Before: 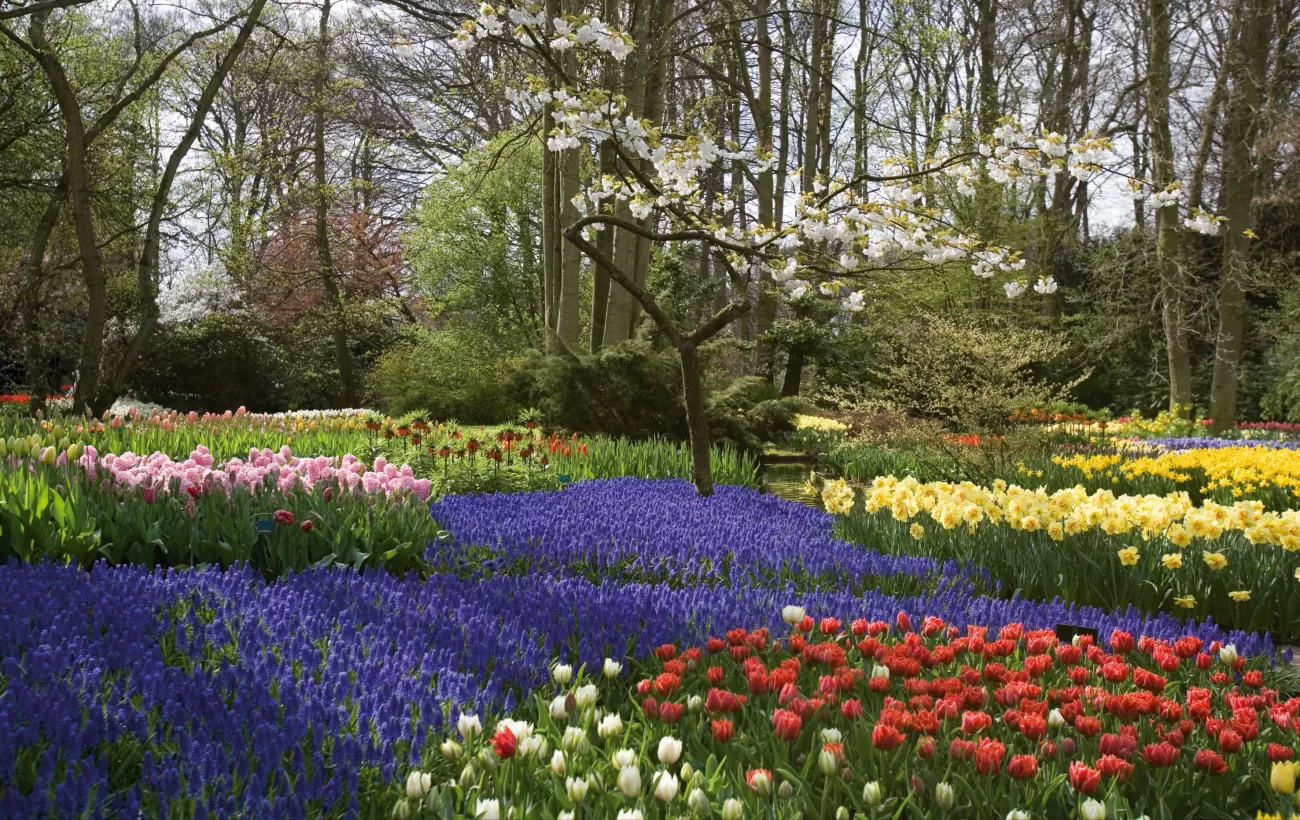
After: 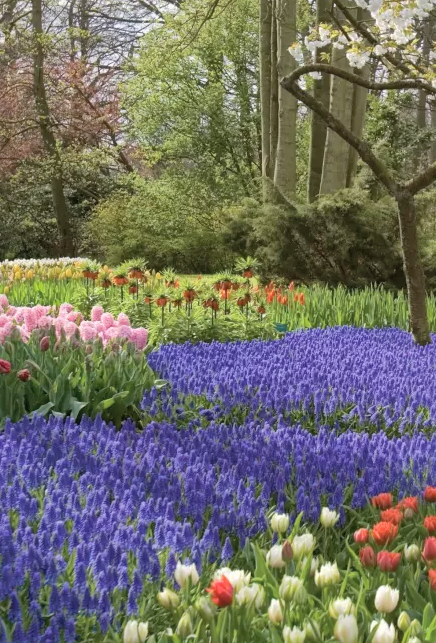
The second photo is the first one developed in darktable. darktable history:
crop and rotate: left 21.77%, top 18.528%, right 44.676%, bottom 2.997%
shadows and highlights: on, module defaults
global tonemap: drago (1, 100), detail 1
